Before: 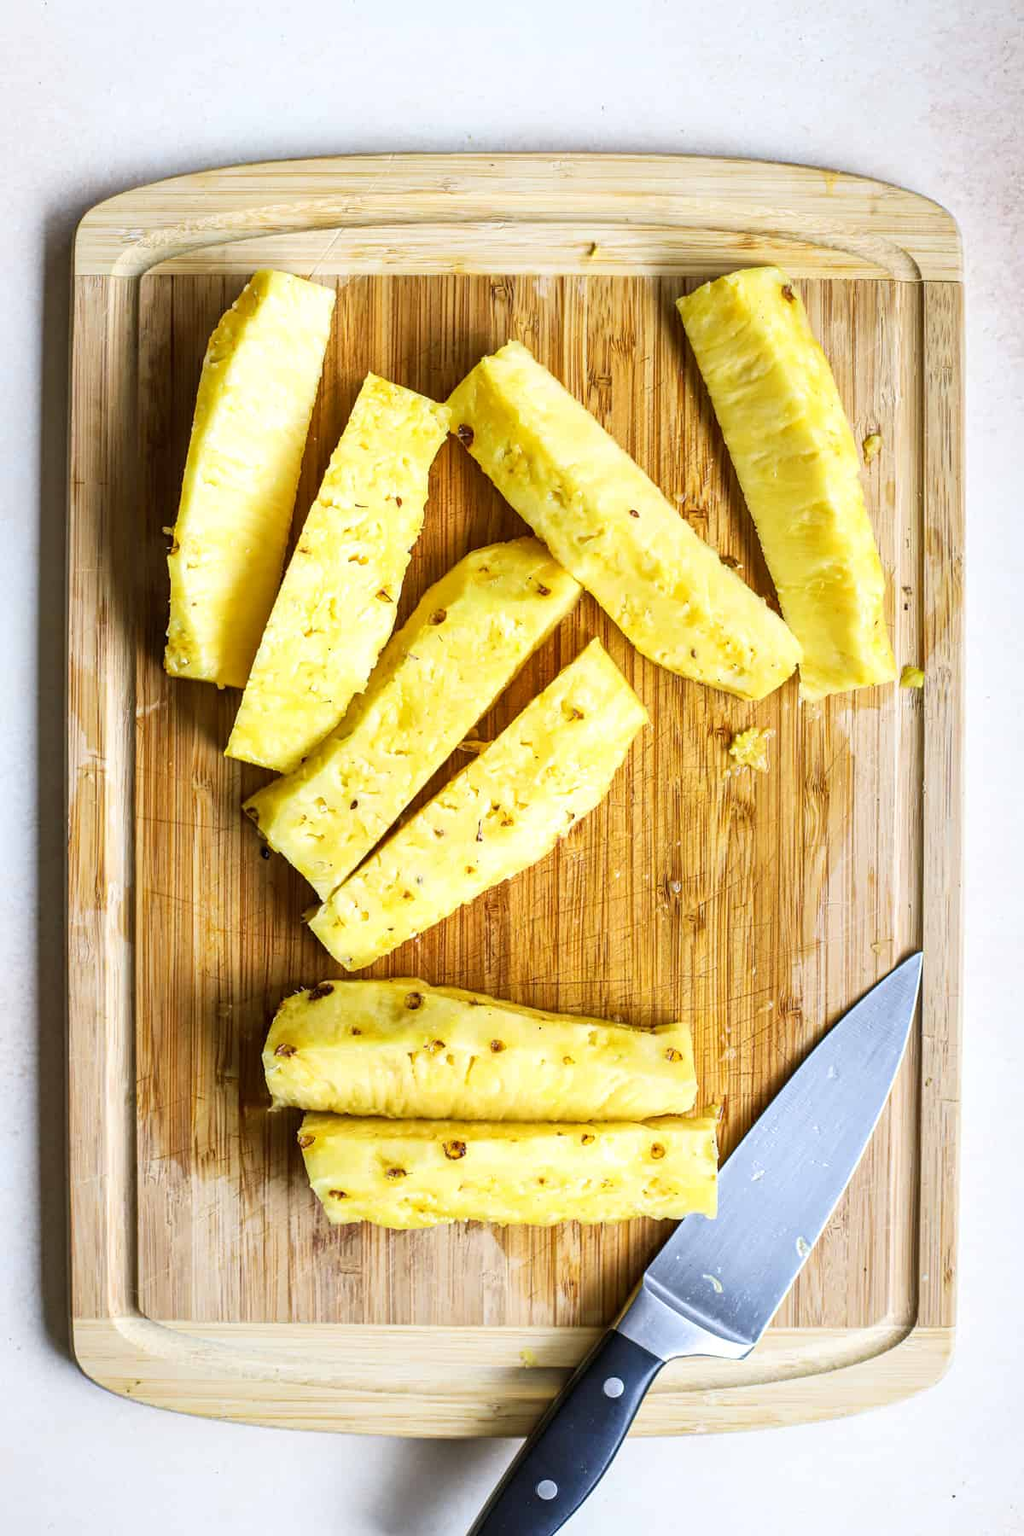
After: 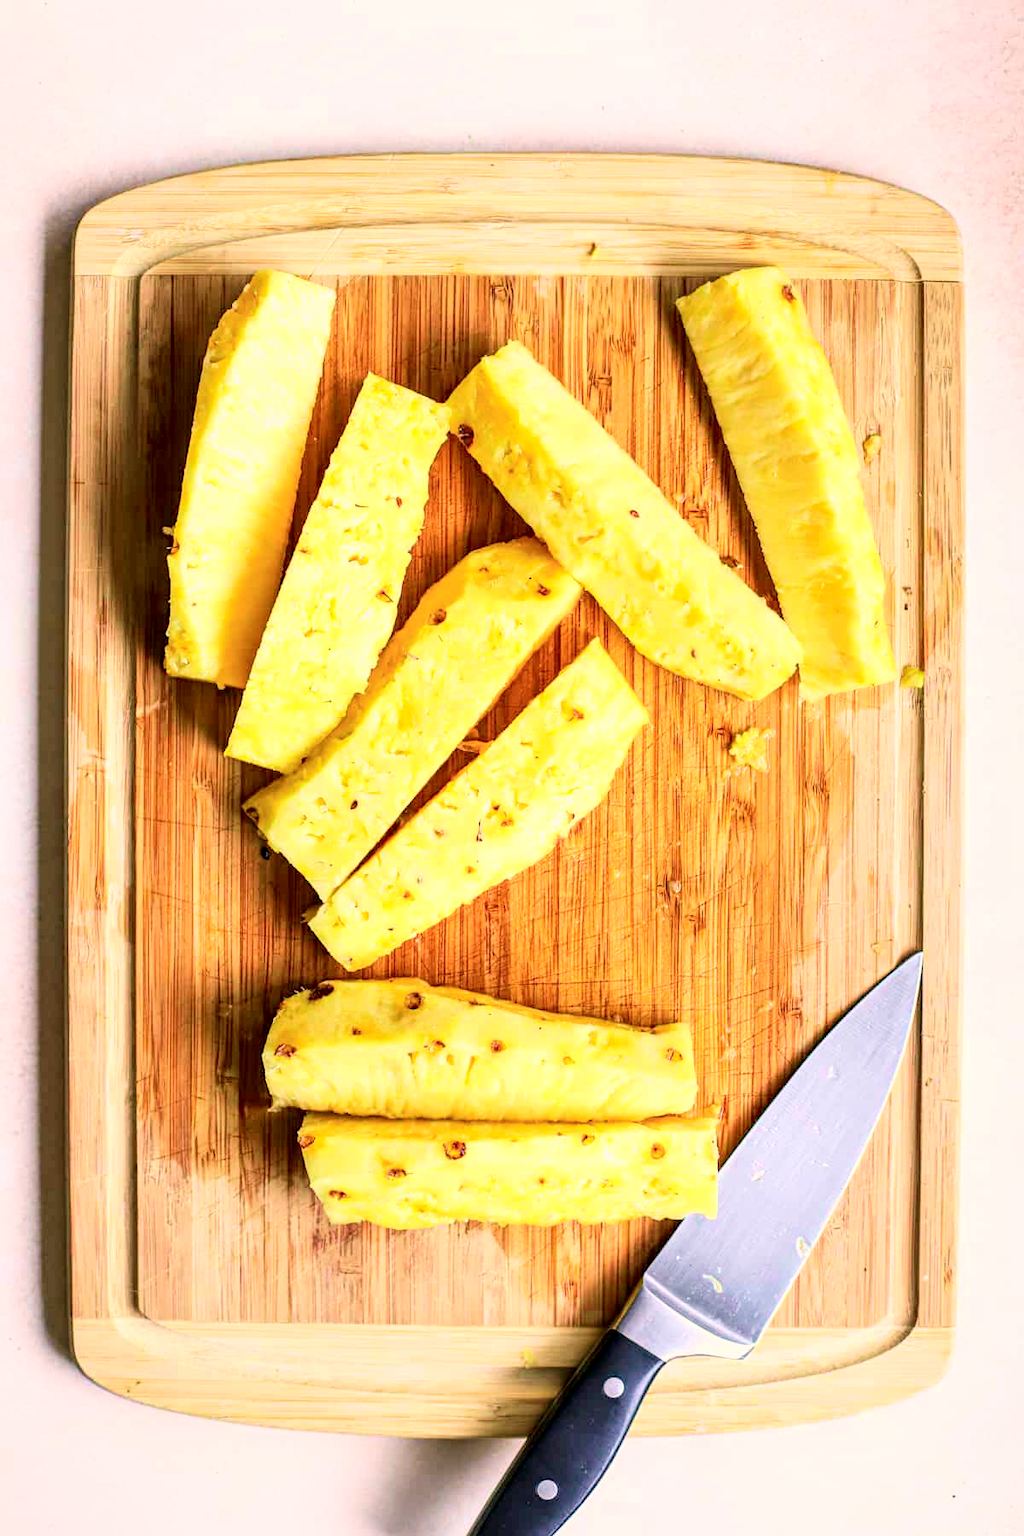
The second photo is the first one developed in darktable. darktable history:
tone curve: curves: ch0 [(0, 0) (0.051, 0.027) (0.096, 0.071) (0.219, 0.248) (0.428, 0.52) (0.596, 0.713) (0.727, 0.823) (0.859, 0.924) (1, 1)]; ch1 [(0, 0) (0.1, 0.038) (0.318, 0.221) (0.413, 0.325) (0.454, 0.41) (0.493, 0.478) (0.503, 0.501) (0.516, 0.515) (0.548, 0.575) (0.561, 0.596) (0.594, 0.647) (0.666, 0.701) (1, 1)]; ch2 [(0, 0) (0.453, 0.44) (0.479, 0.476) (0.504, 0.5) (0.52, 0.526) (0.557, 0.585) (0.583, 0.608) (0.824, 0.815) (1, 1)], color space Lab, independent channels, preserve colors none
color correction: highlights a* 11.96, highlights b* 11.58
local contrast: highlights 100%, shadows 100%, detail 120%, midtone range 0.2
